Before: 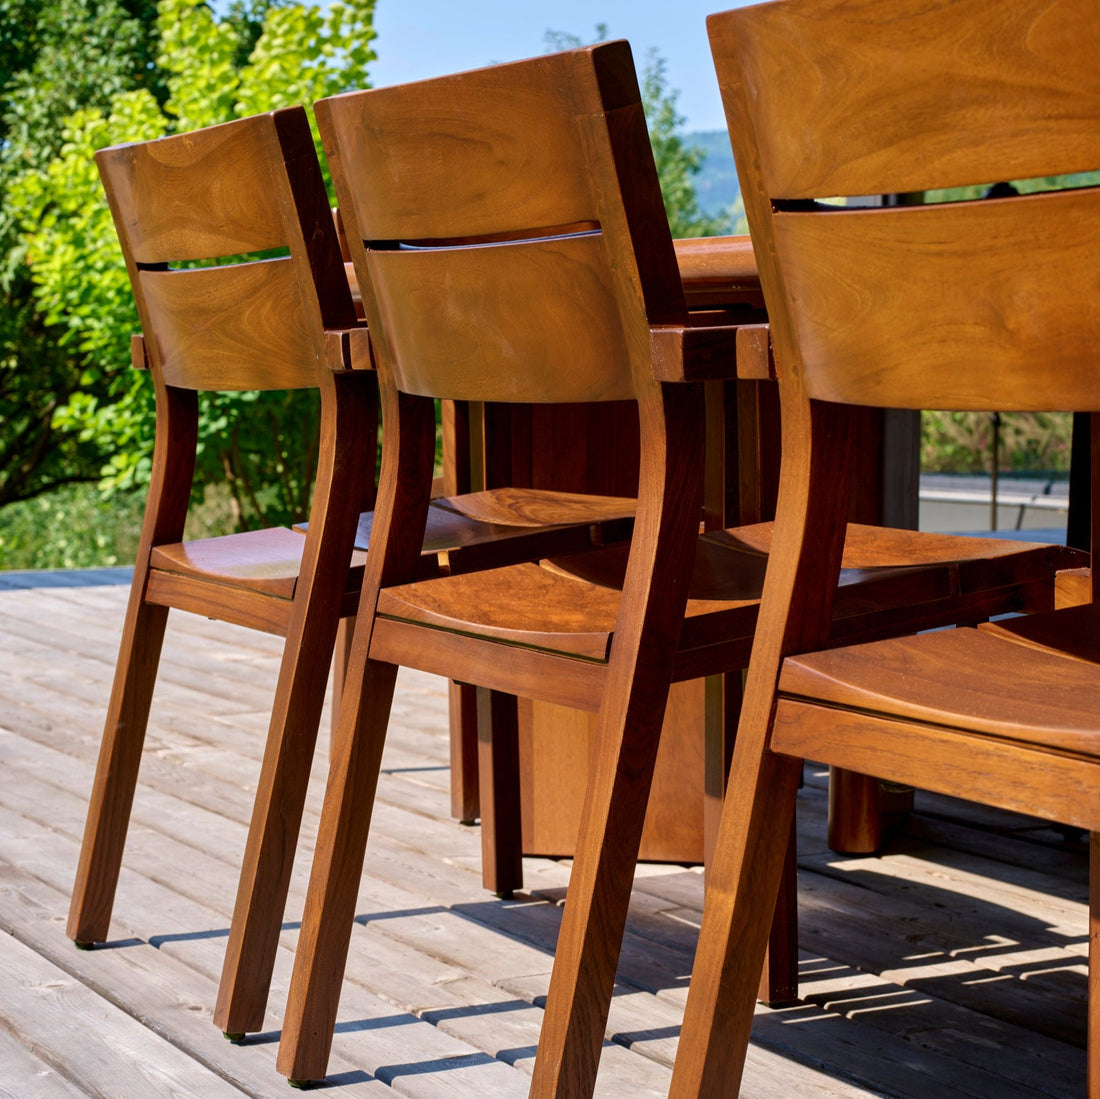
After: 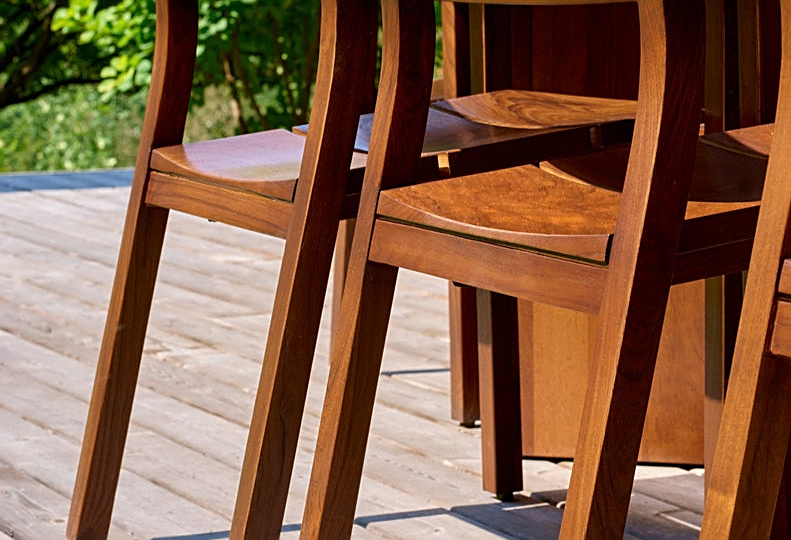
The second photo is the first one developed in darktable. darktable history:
sharpen: on, module defaults
crop: top 36.298%, right 28.018%, bottom 14.544%
